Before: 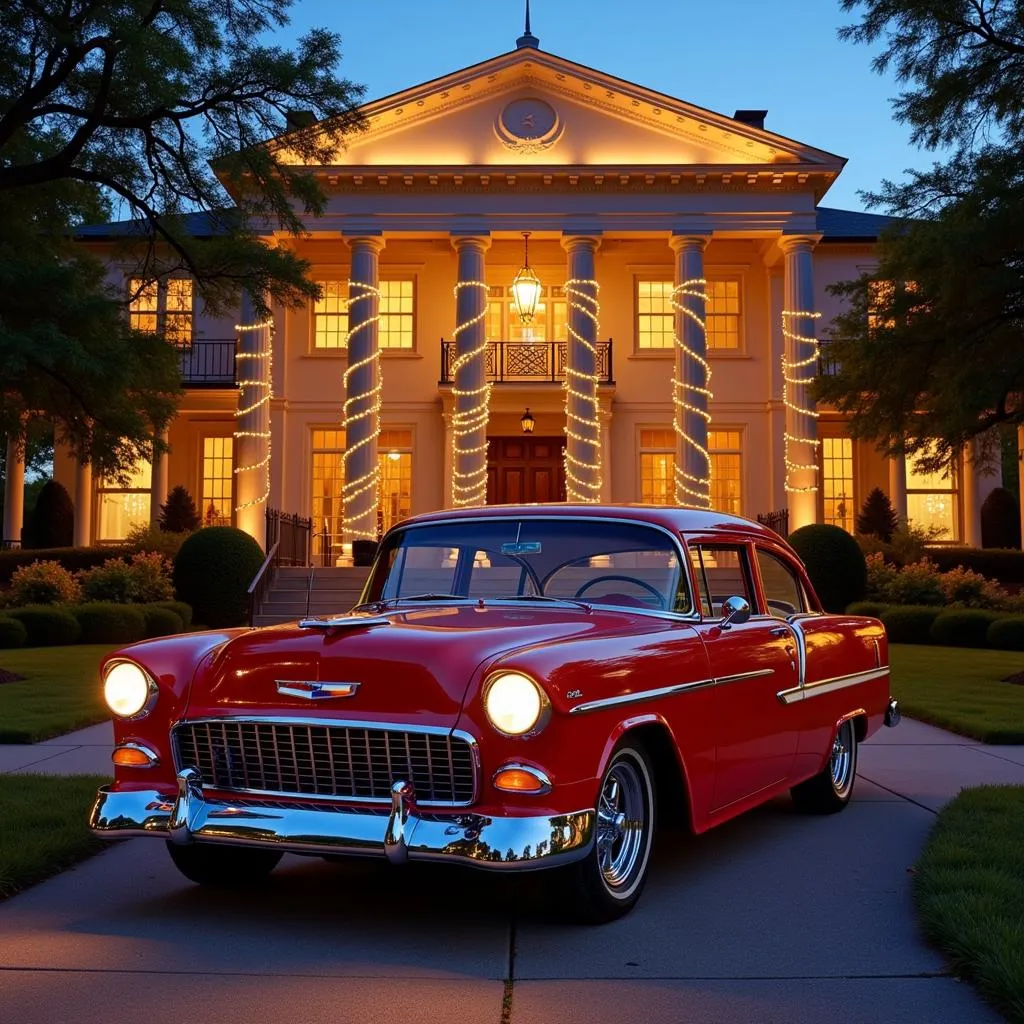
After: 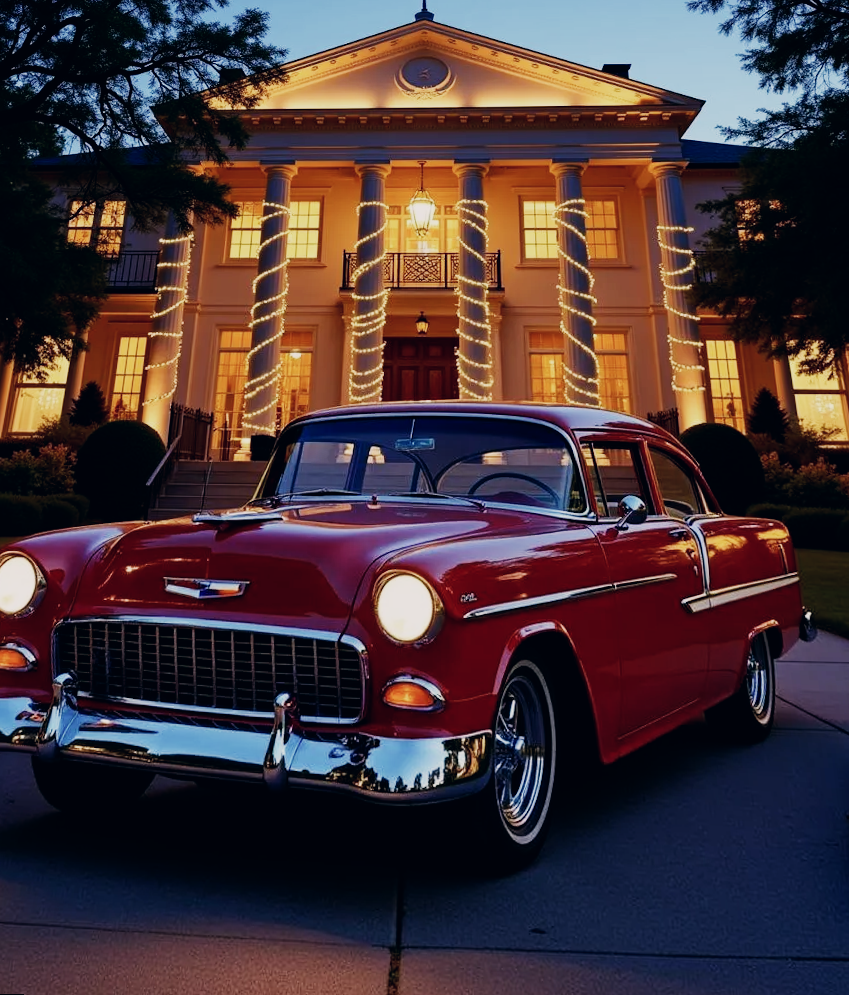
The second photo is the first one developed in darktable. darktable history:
sigmoid: contrast 1.7, skew -0.1, preserve hue 0%, red attenuation 0.1, red rotation 0.035, green attenuation 0.1, green rotation -0.017, blue attenuation 0.15, blue rotation -0.052, base primaries Rec2020
white balance: red 0.98, blue 1.034
rotate and perspective: rotation 0.72°, lens shift (vertical) -0.352, lens shift (horizontal) -0.051, crop left 0.152, crop right 0.859, crop top 0.019, crop bottom 0.964
color correction: highlights a* 2.75, highlights b* 5, shadows a* -2.04, shadows b* -4.84, saturation 0.8
